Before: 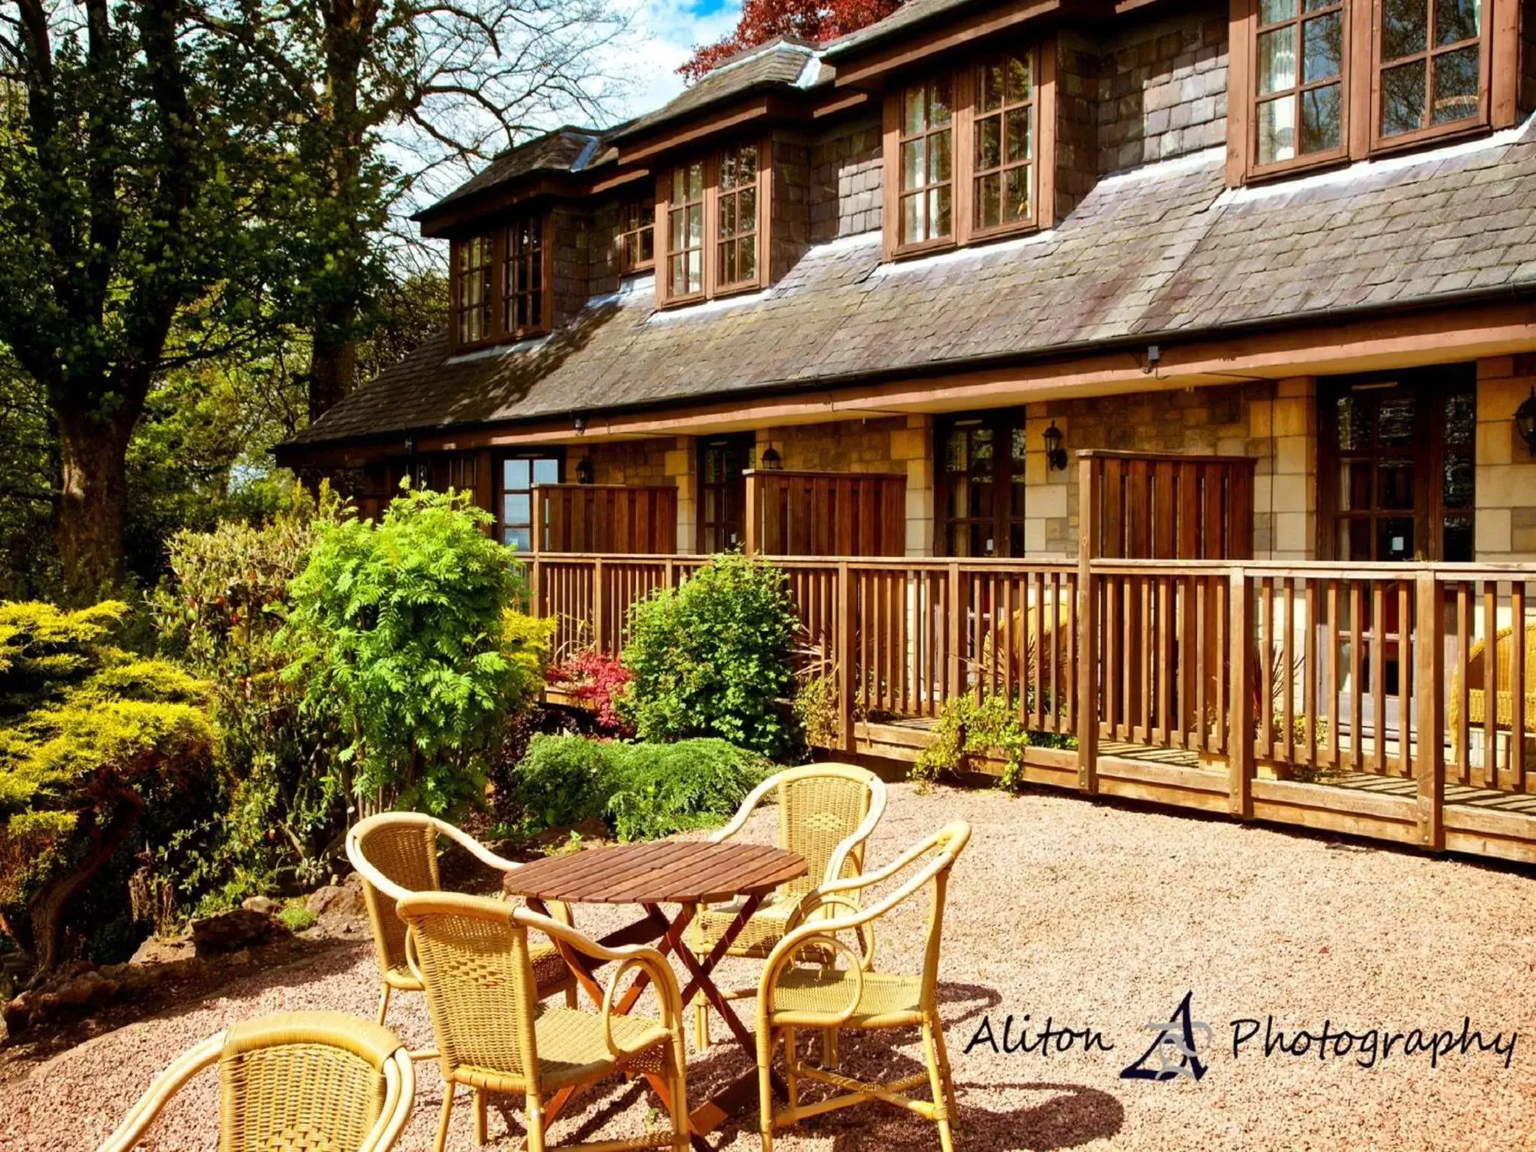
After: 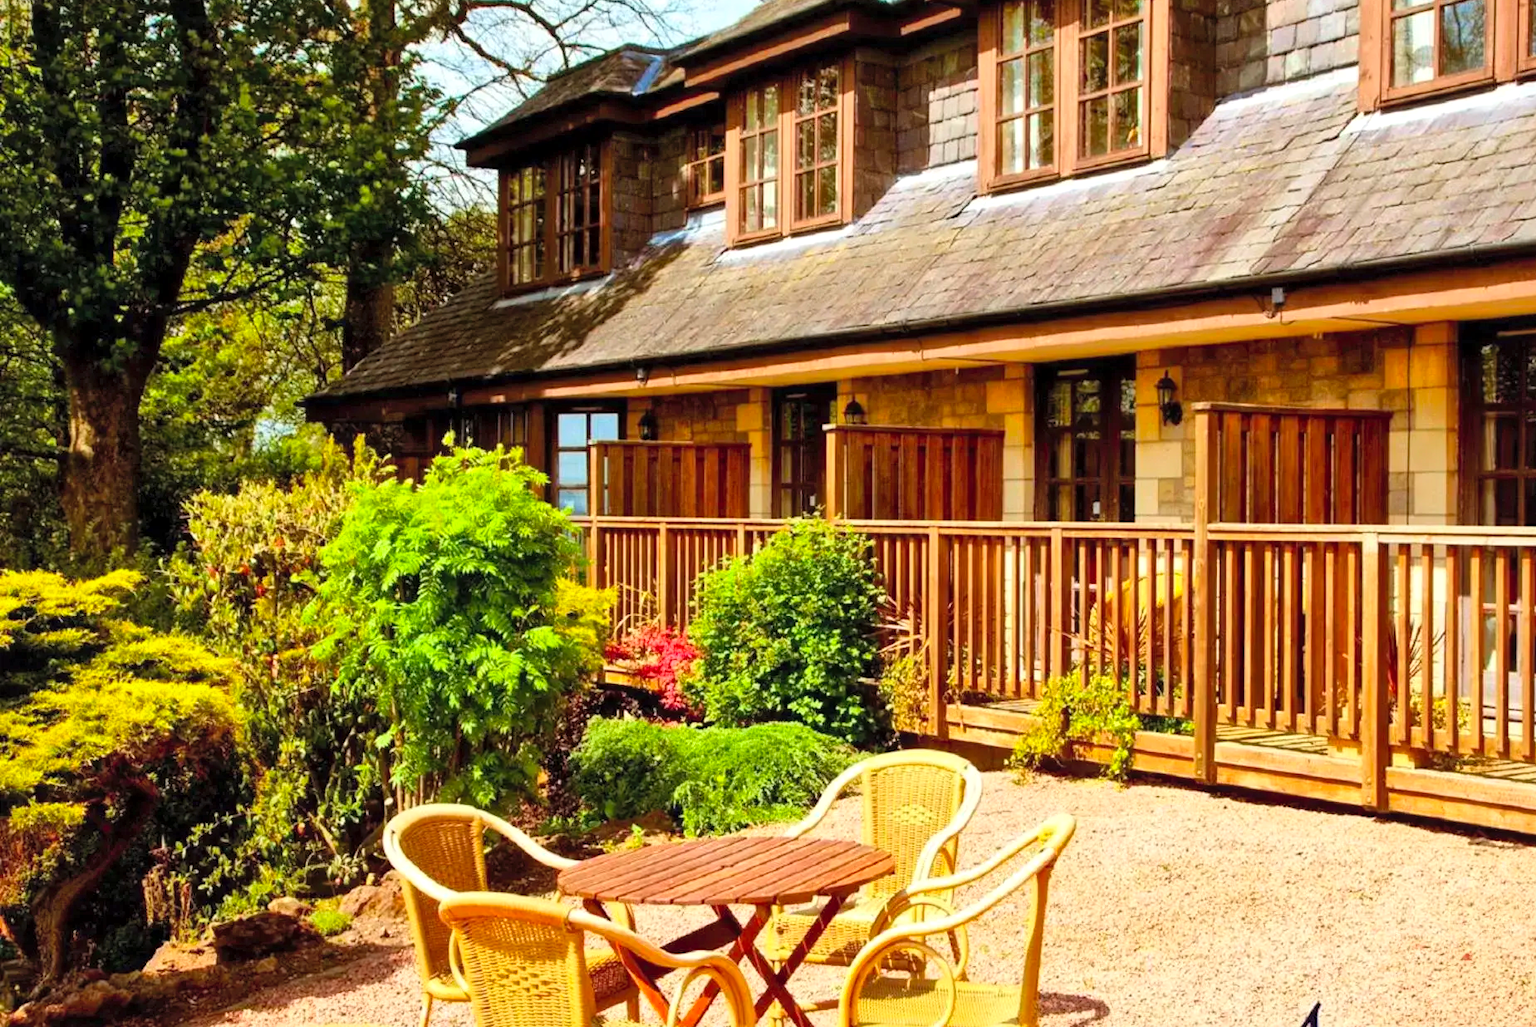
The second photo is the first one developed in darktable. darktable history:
crop: top 7.49%, right 9.717%, bottom 11.943%
local contrast: mode bilateral grid, contrast 20, coarseness 50, detail 120%, midtone range 0.2
contrast brightness saturation: contrast 0.07, brightness 0.18, saturation 0.4
base curve: curves: ch0 [(0, 0) (0.472, 0.508) (1, 1)]
